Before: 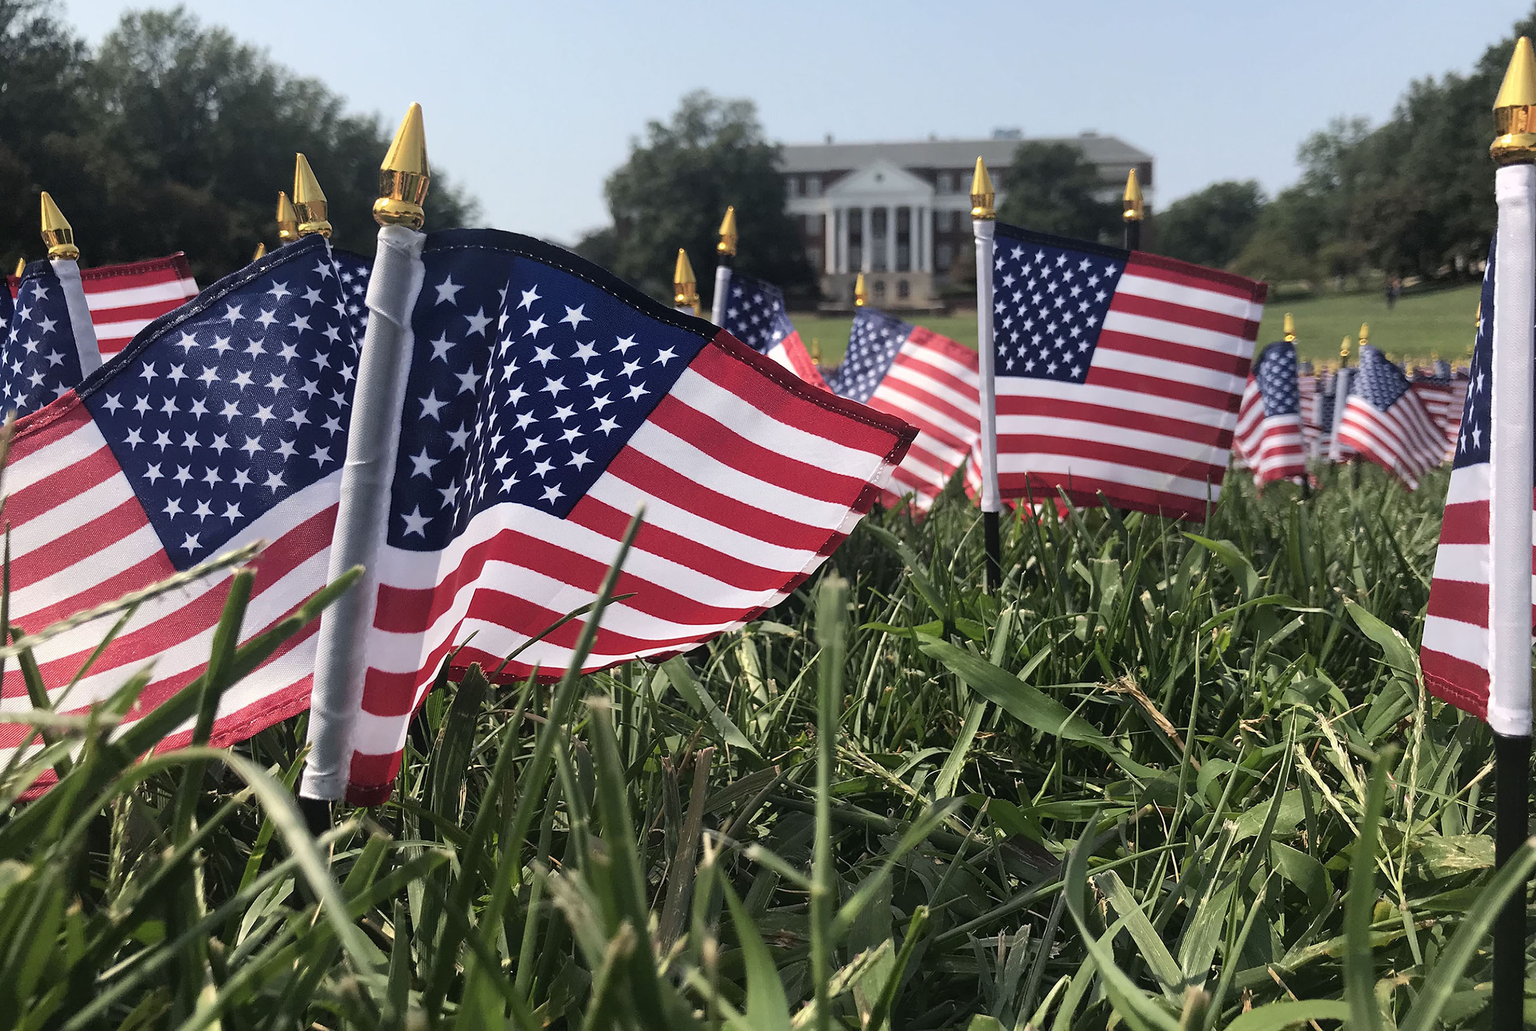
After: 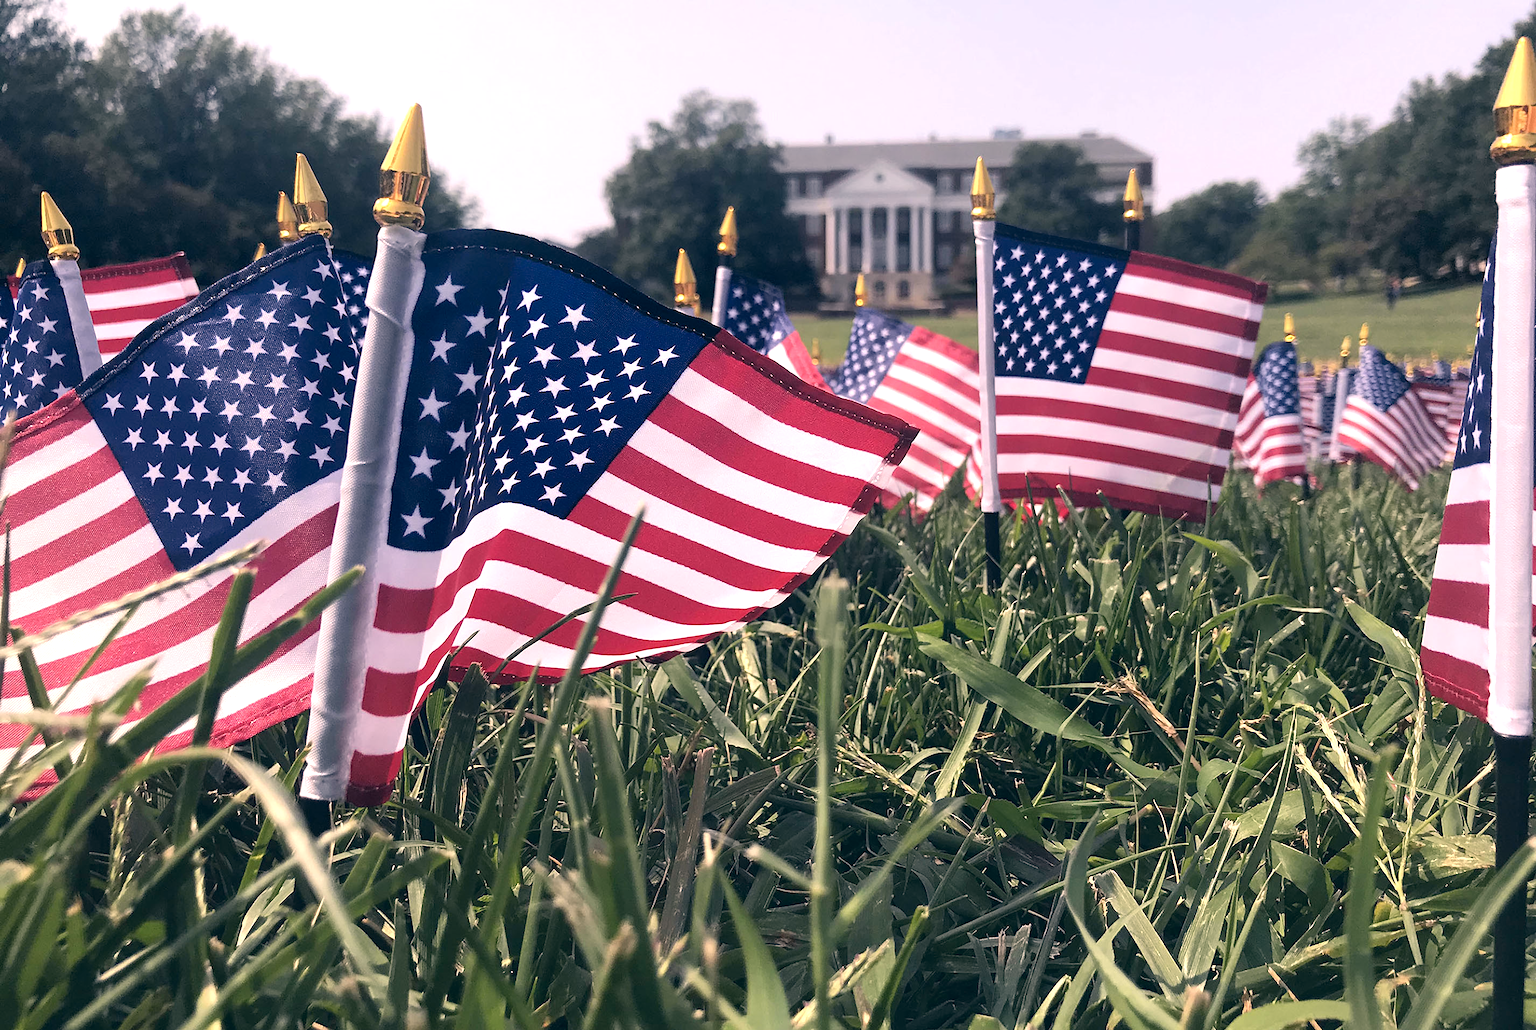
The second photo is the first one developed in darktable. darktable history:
exposure: black level correction 0.001, exposure 0.5 EV, compensate exposure bias true, compensate highlight preservation false
color correction: highlights a* 14.46, highlights b* 5.85, shadows a* -5.53, shadows b* -15.24, saturation 0.85
